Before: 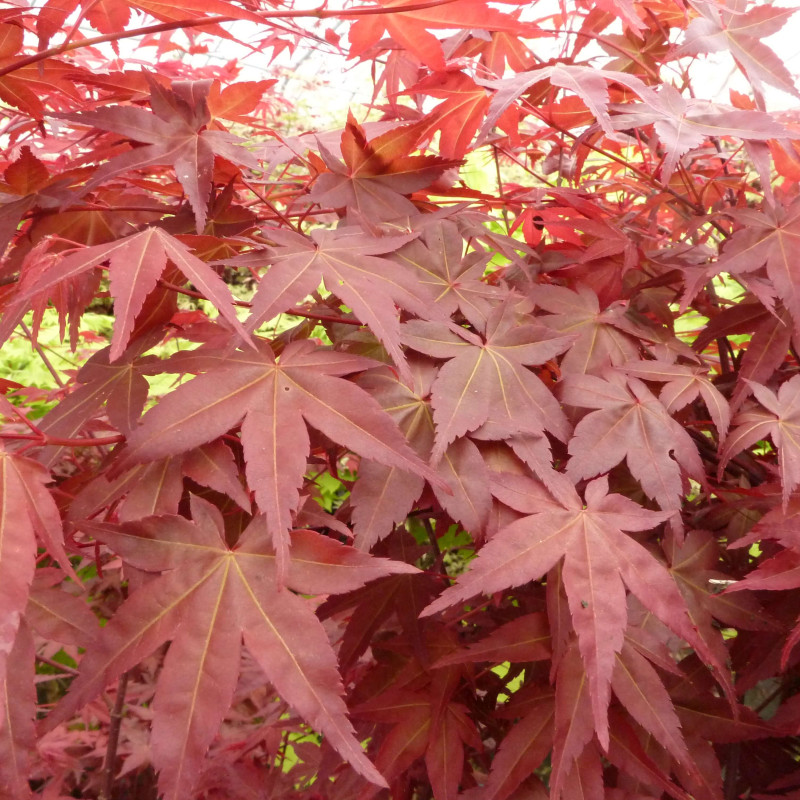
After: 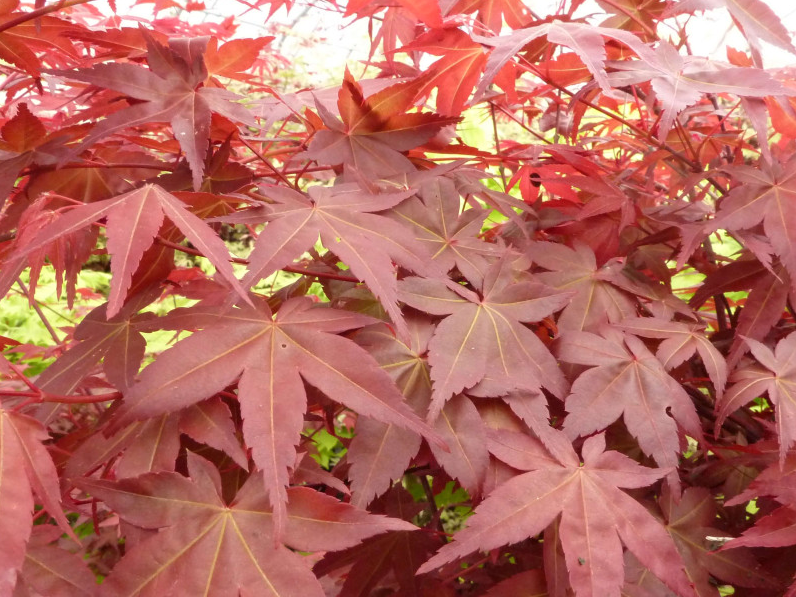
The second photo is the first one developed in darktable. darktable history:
crop: left 0.387%, top 5.469%, bottom 19.809%
tone equalizer: on, module defaults
